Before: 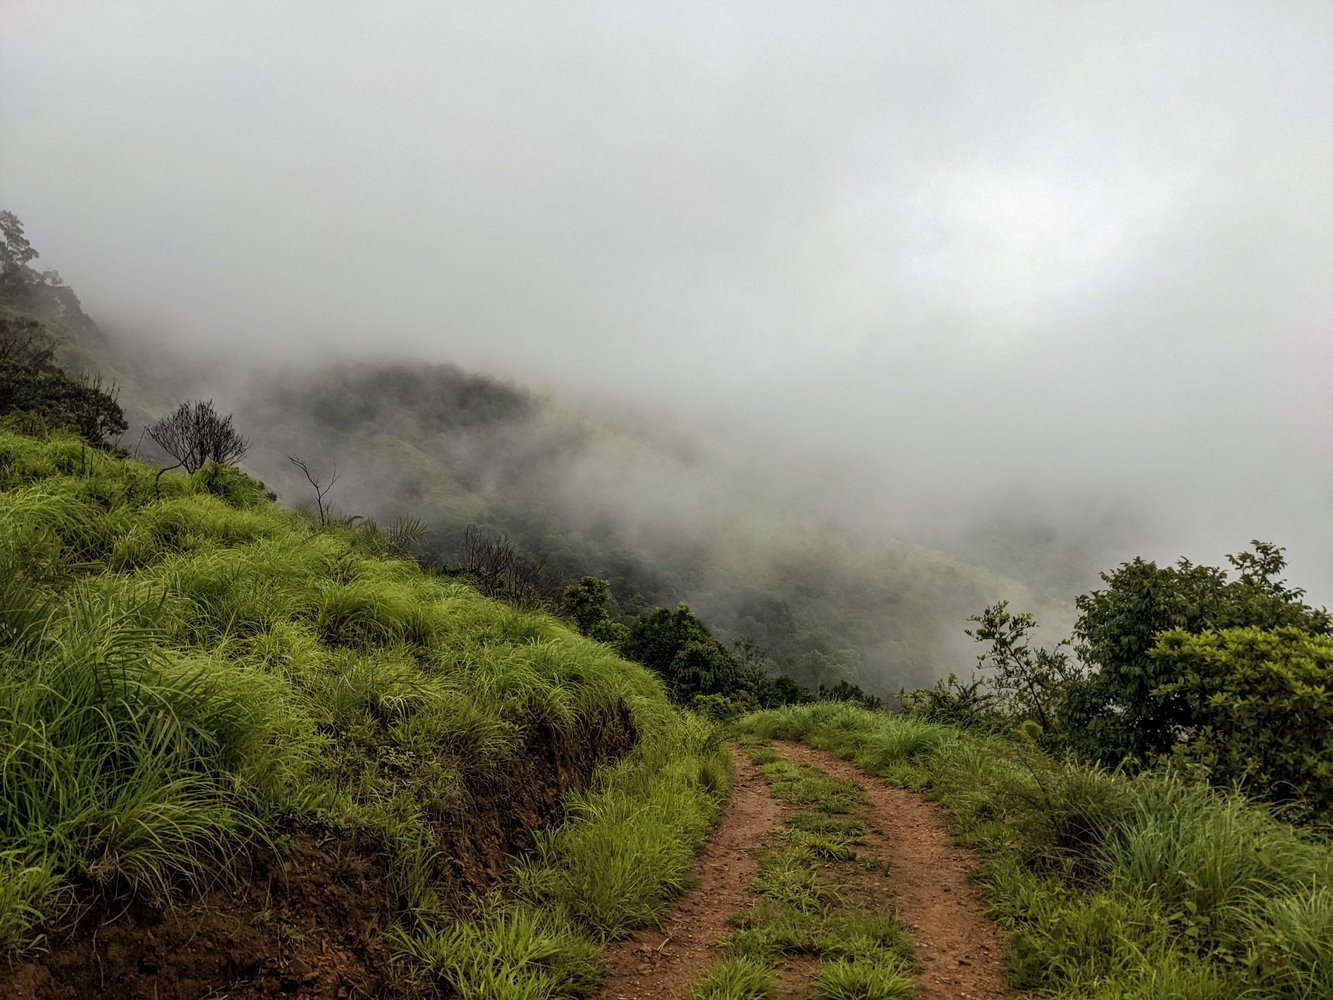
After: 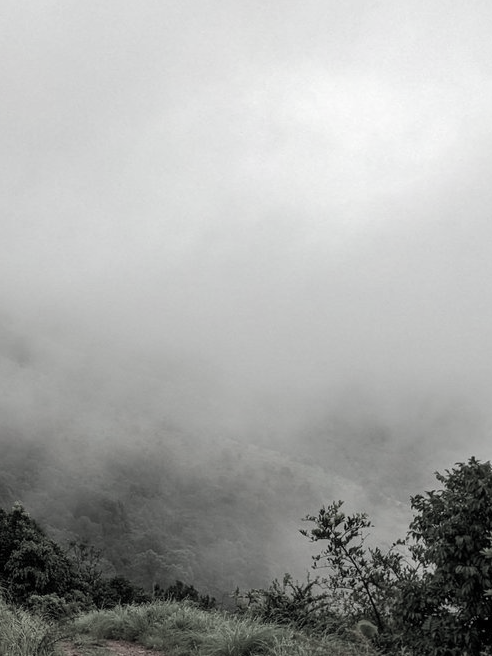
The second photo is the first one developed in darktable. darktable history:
color contrast: green-magenta contrast 0.3, blue-yellow contrast 0.15
crop and rotate: left 49.936%, top 10.094%, right 13.136%, bottom 24.256%
